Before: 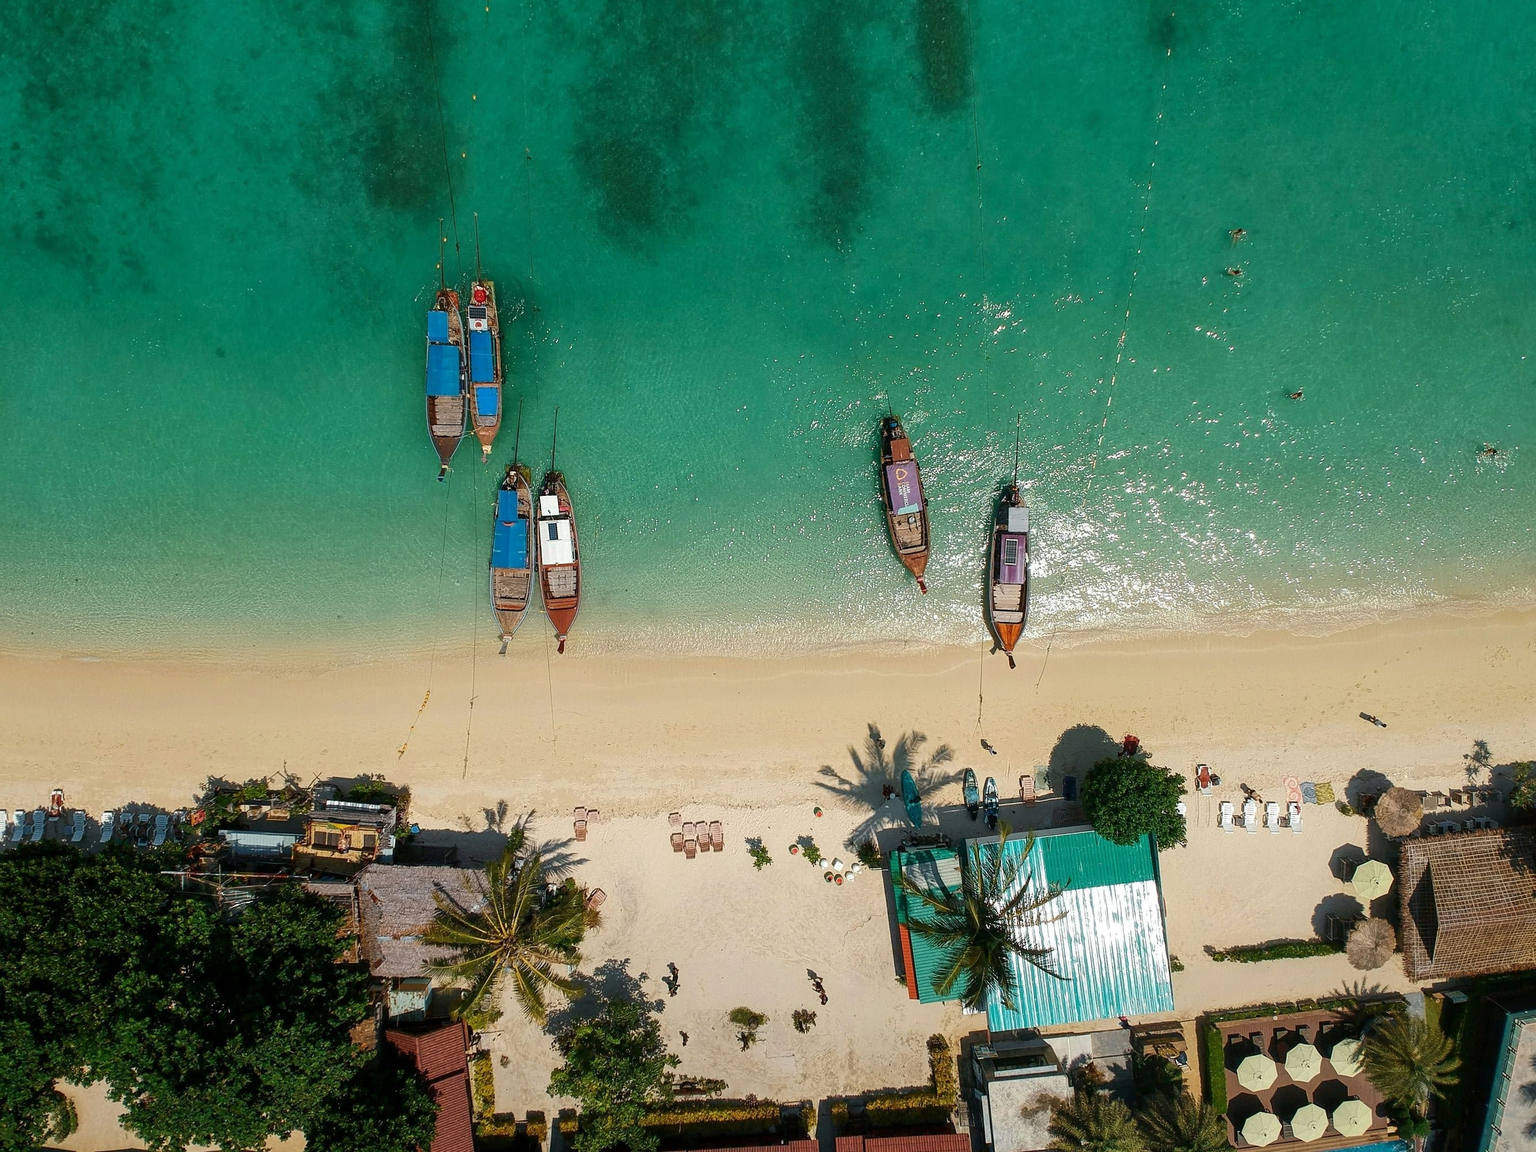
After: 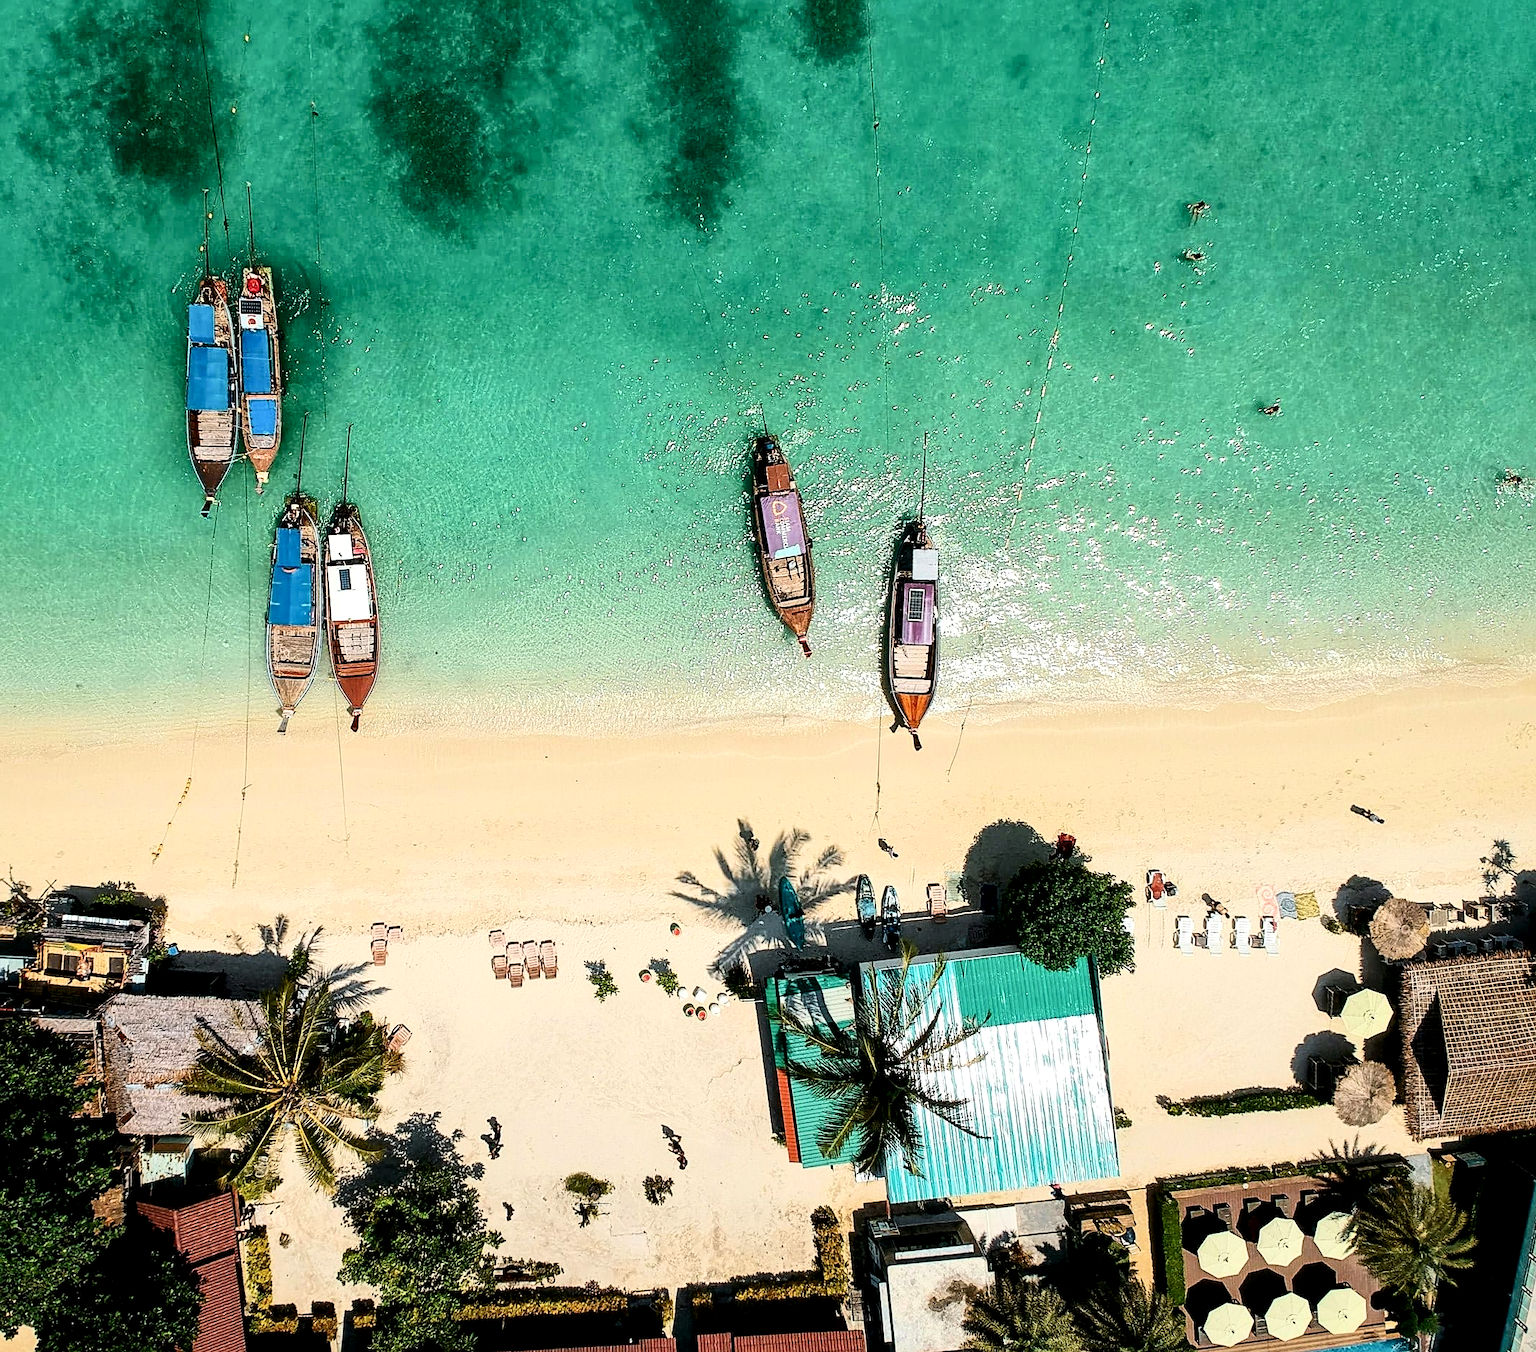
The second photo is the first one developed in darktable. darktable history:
crop and rotate: left 18.072%, top 5.837%, right 1.721%
filmic rgb: black relative exposure -5.05 EV, white relative exposure 3.95 EV, hardness 2.91, contrast 1.094, color science v6 (2022)
contrast brightness saturation: contrast 0.296
exposure: black level correction 0, exposure 0.691 EV, compensate exposure bias true, compensate highlight preservation false
tone equalizer: edges refinement/feathering 500, mask exposure compensation -1.57 EV, preserve details no
local contrast: mode bilateral grid, contrast 21, coarseness 51, detail 148%, midtone range 0.2
sharpen: amount 0.208
